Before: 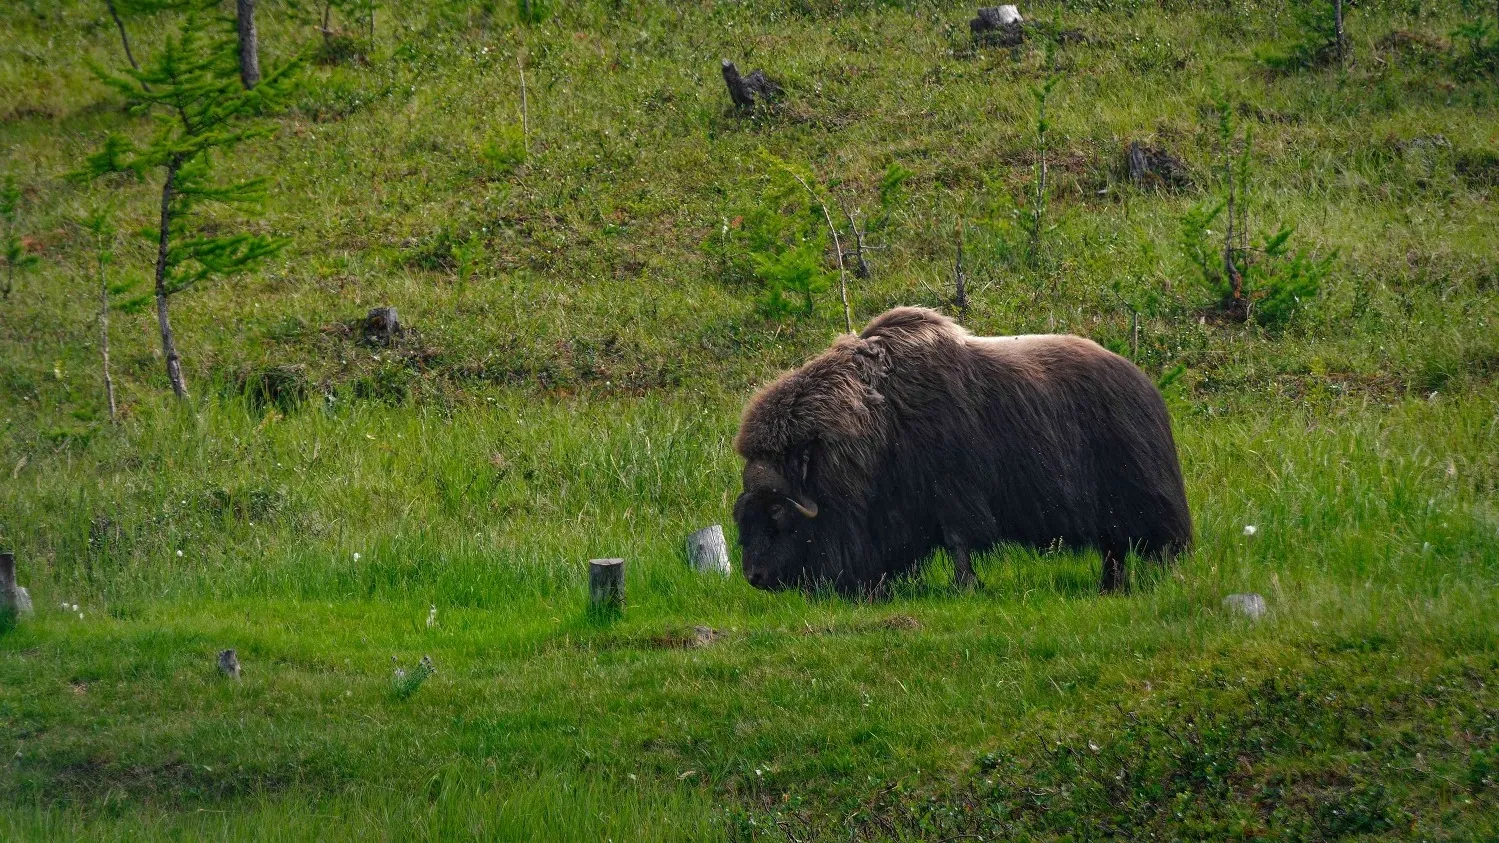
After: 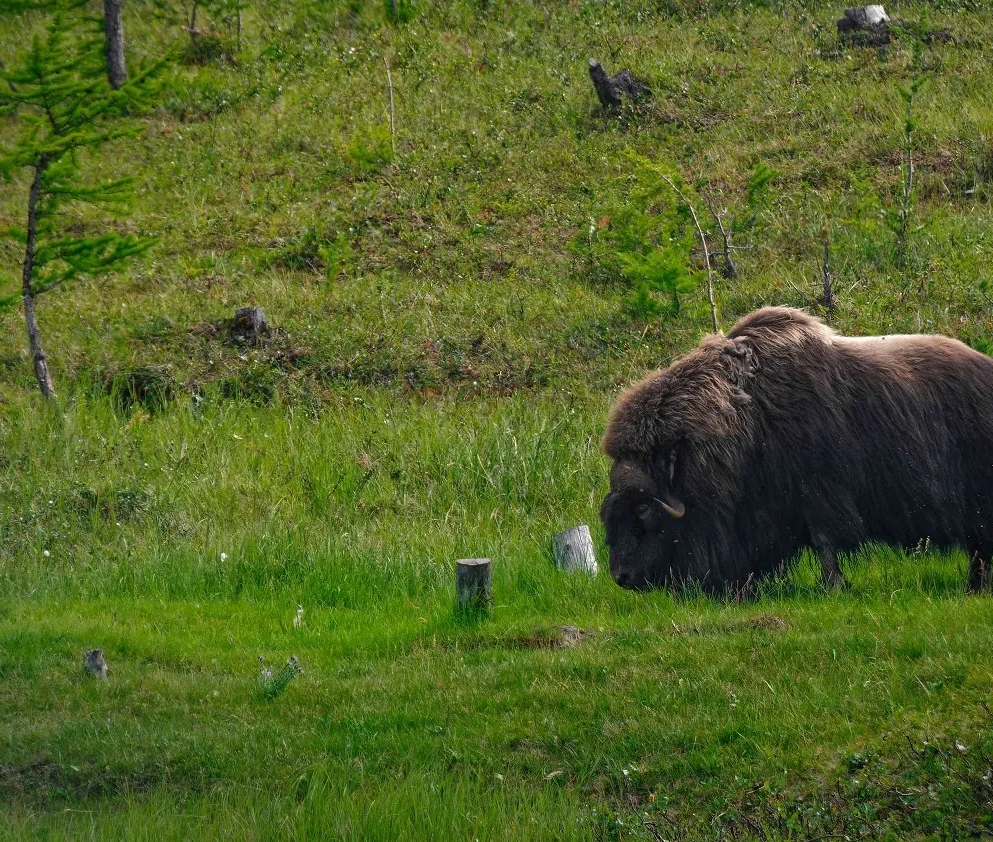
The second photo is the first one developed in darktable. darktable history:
crop and rotate: left 8.914%, right 24.826%
